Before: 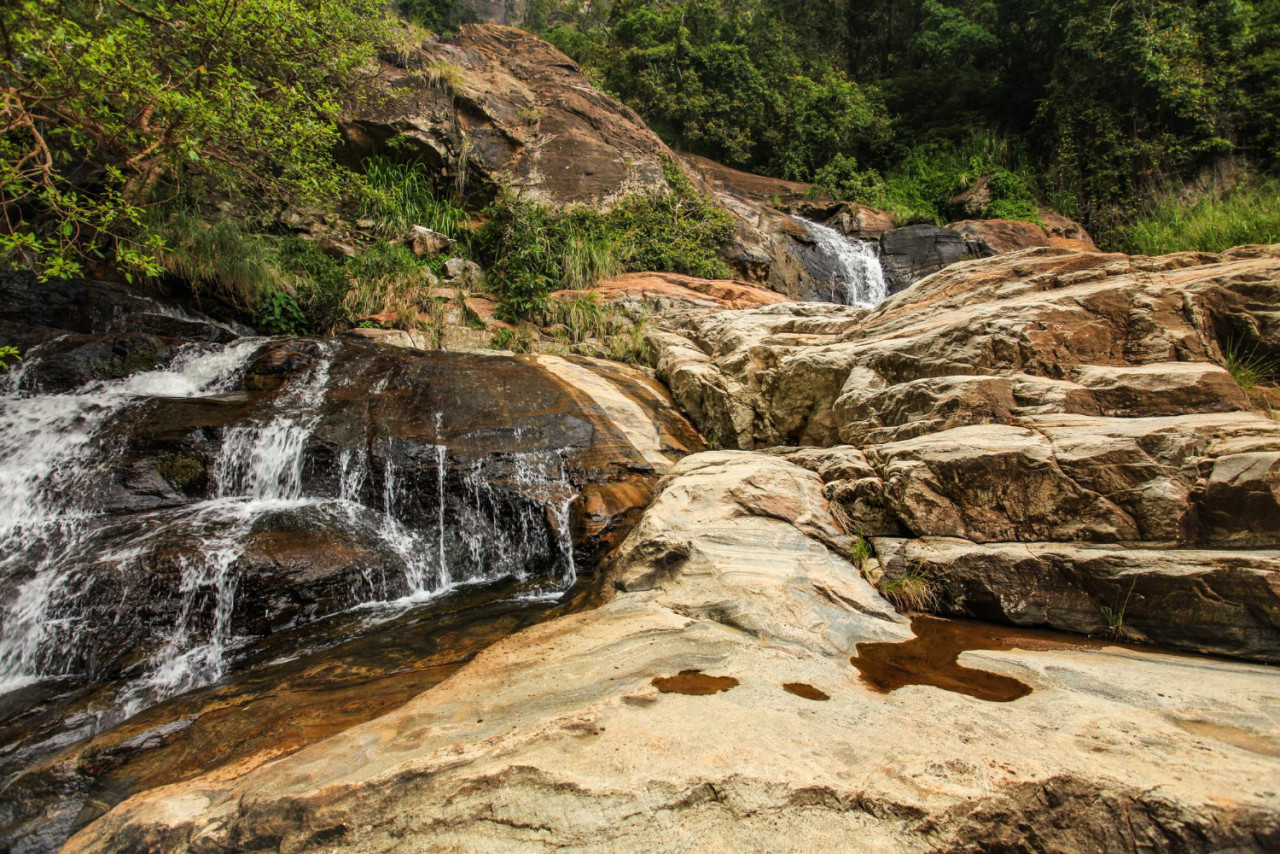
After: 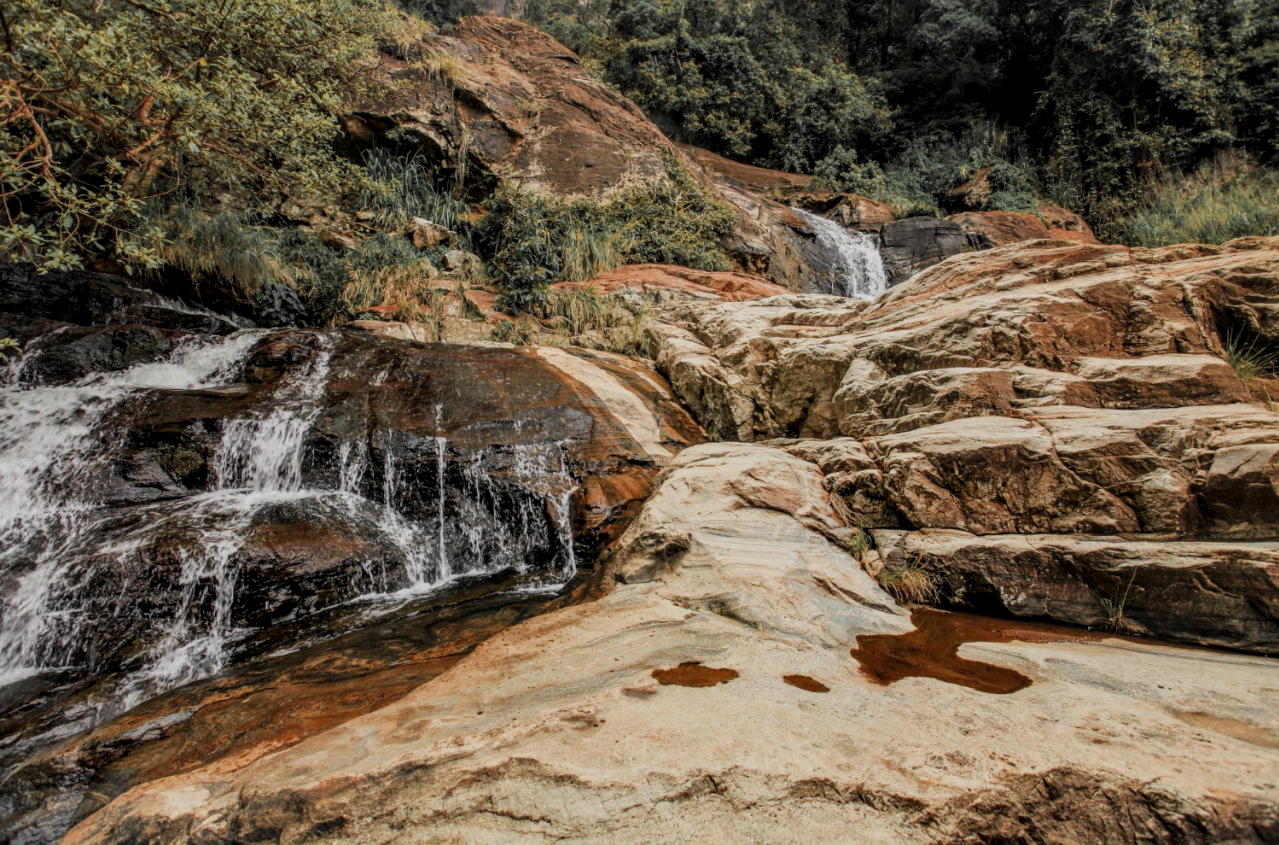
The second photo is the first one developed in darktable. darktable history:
crop: top 1.049%, right 0.001%
color correction: saturation 0.8
filmic rgb: black relative exposure -13 EV, threshold 3 EV, target white luminance 85%, hardness 6.3, latitude 42.11%, contrast 0.858, shadows ↔ highlights balance 8.63%, color science v4 (2020), enable highlight reconstruction true
color zones: curves: ch0 [(0, 0.363) (0.128, 0.373) (0.25, 0.5) (0.402, 0.407) (0.521, 0.525) (0.63, 0.559) (0.729, 0.662) (0.867, 0.471)]; ch1 [(0, 0.515) (0.136, 0.618) (0.25, 0.5) (0.378, 0) (0.516, 0) (0.622, 0.593) (0.737, 0.819) (0.87, 0.593)]; ch2 [(0, 0.529) (0.128, 0.471) (0.282, 0.451) (0.386, 0.662) (0.516, 0.525) (0.633, 0.554) (0.75, 0.62) (0.875, 0.441)]
local contrast: on, module defaults
